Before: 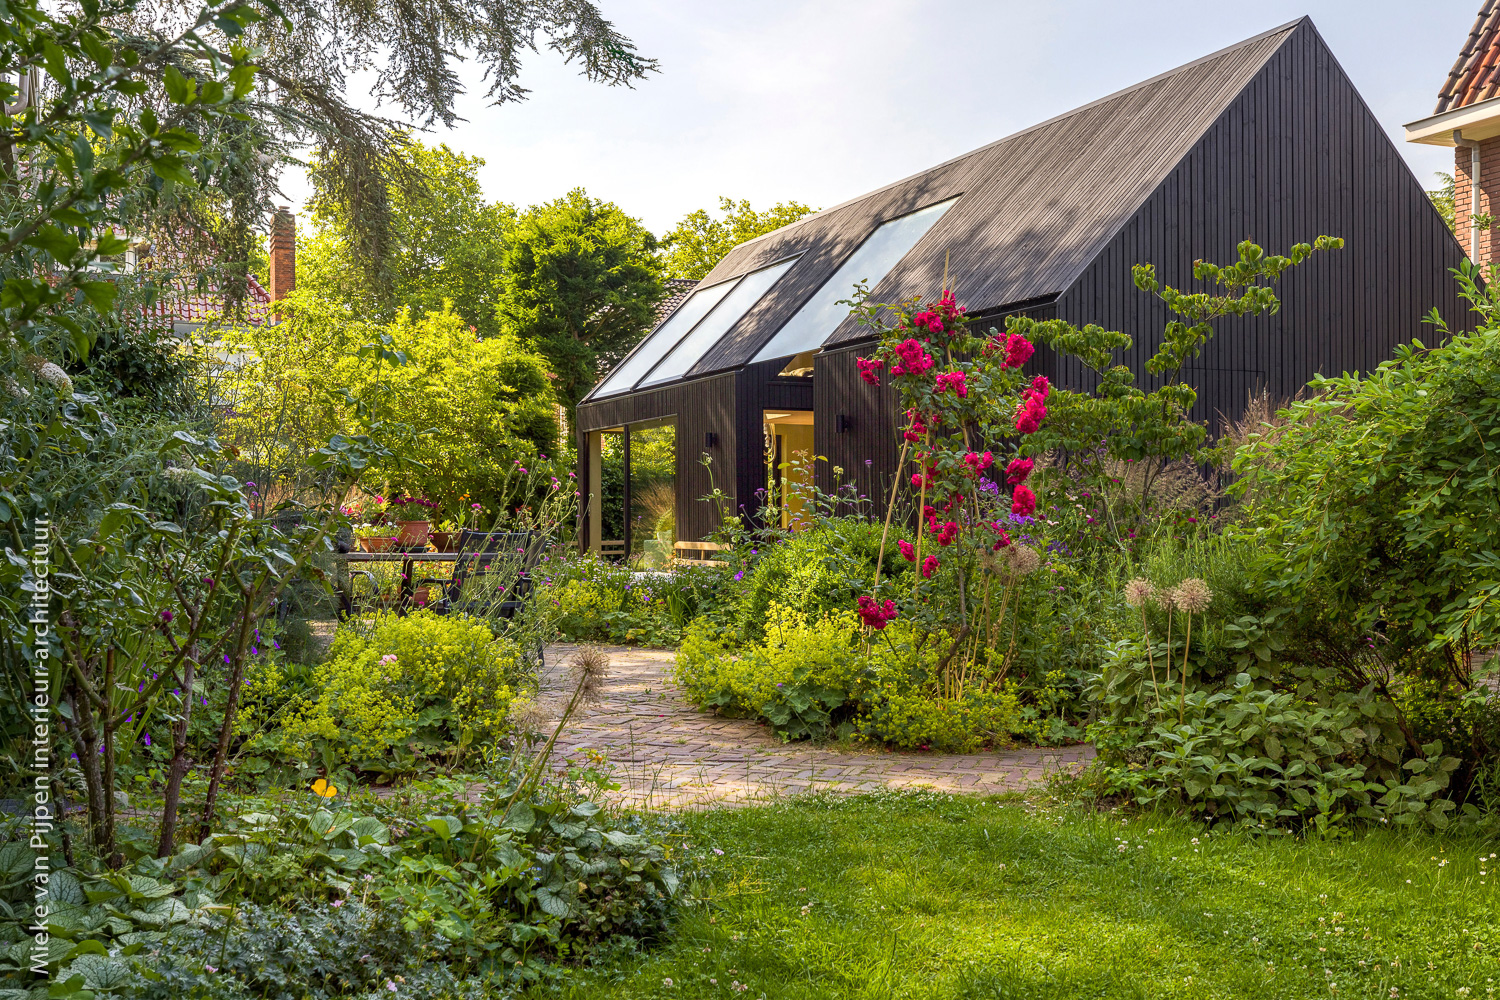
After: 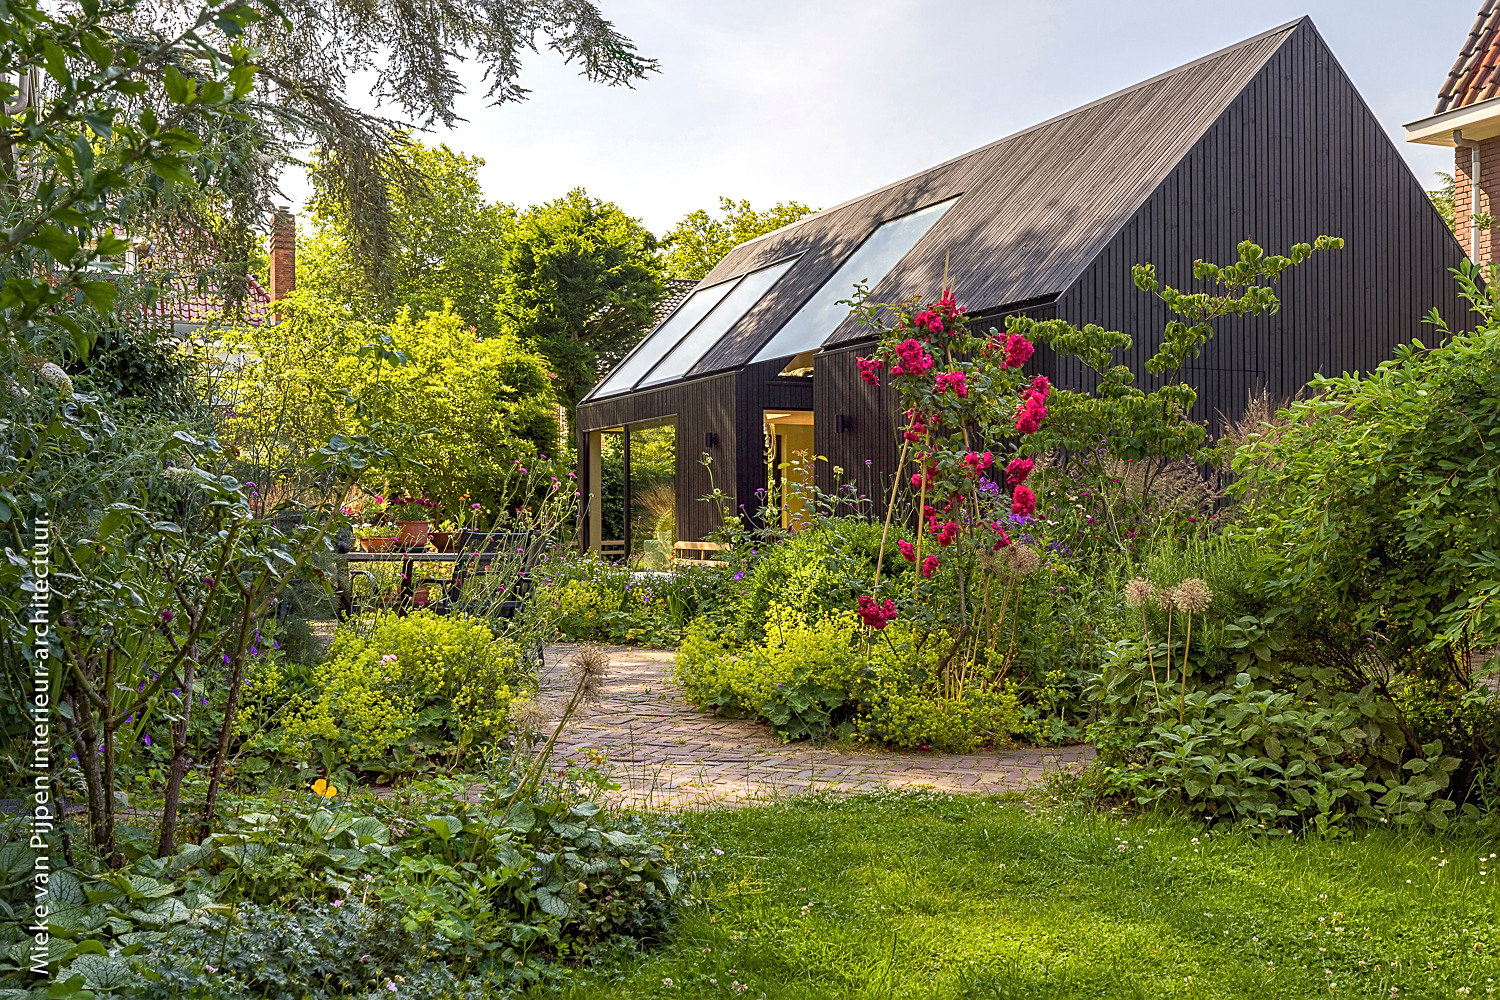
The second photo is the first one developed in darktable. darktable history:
shadows and highlights: shadows 25, highlights -25
sharpen: on, module defaults
